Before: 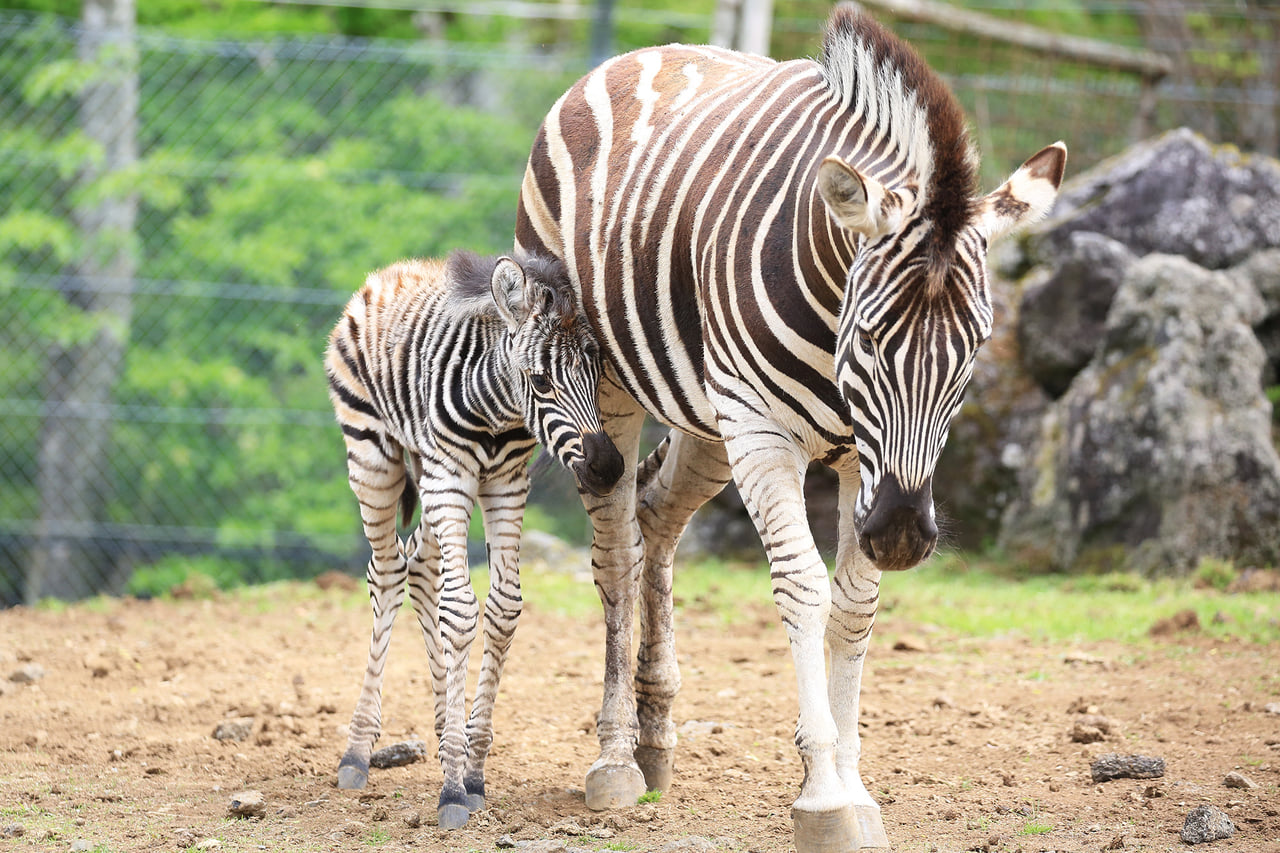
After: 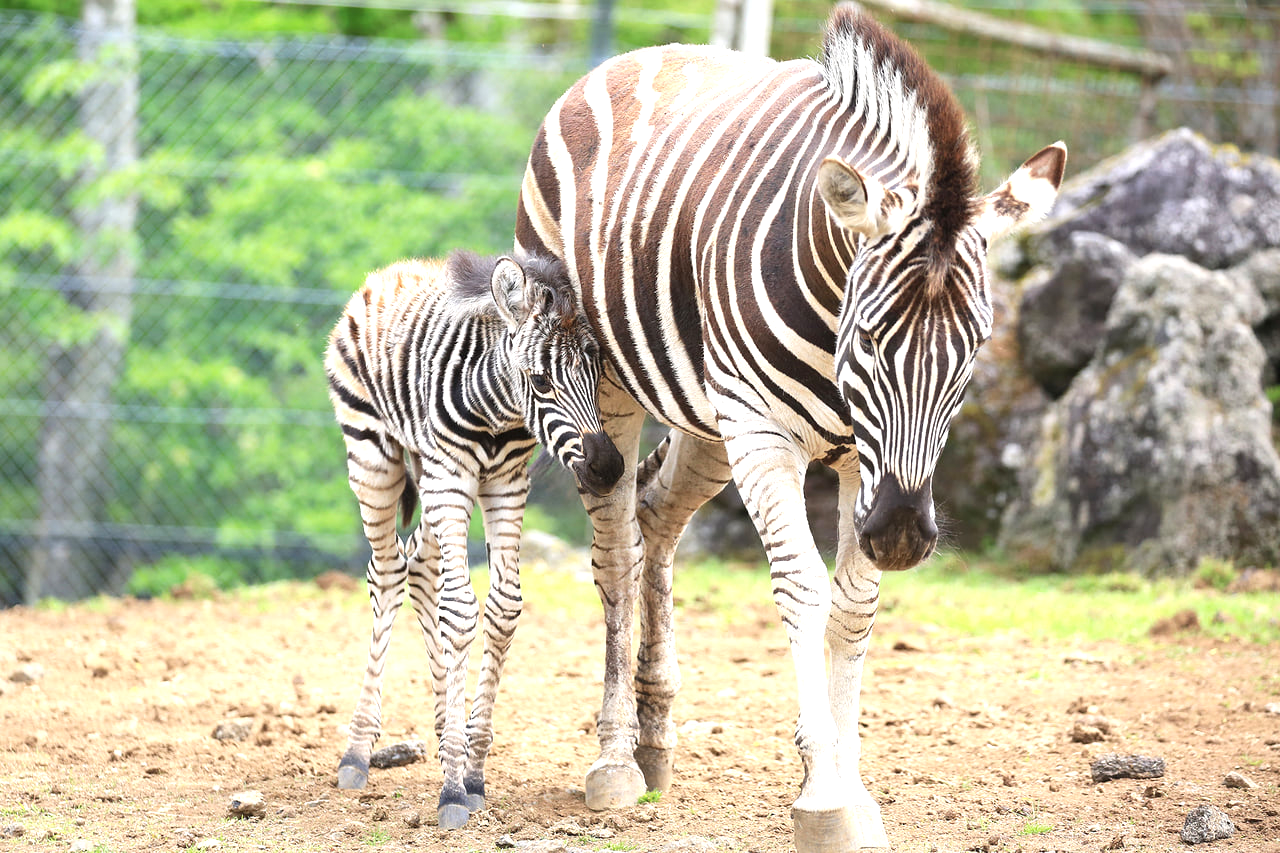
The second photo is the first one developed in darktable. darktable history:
exposure: exposure 0.55 EV, compensate highlight preservation false
